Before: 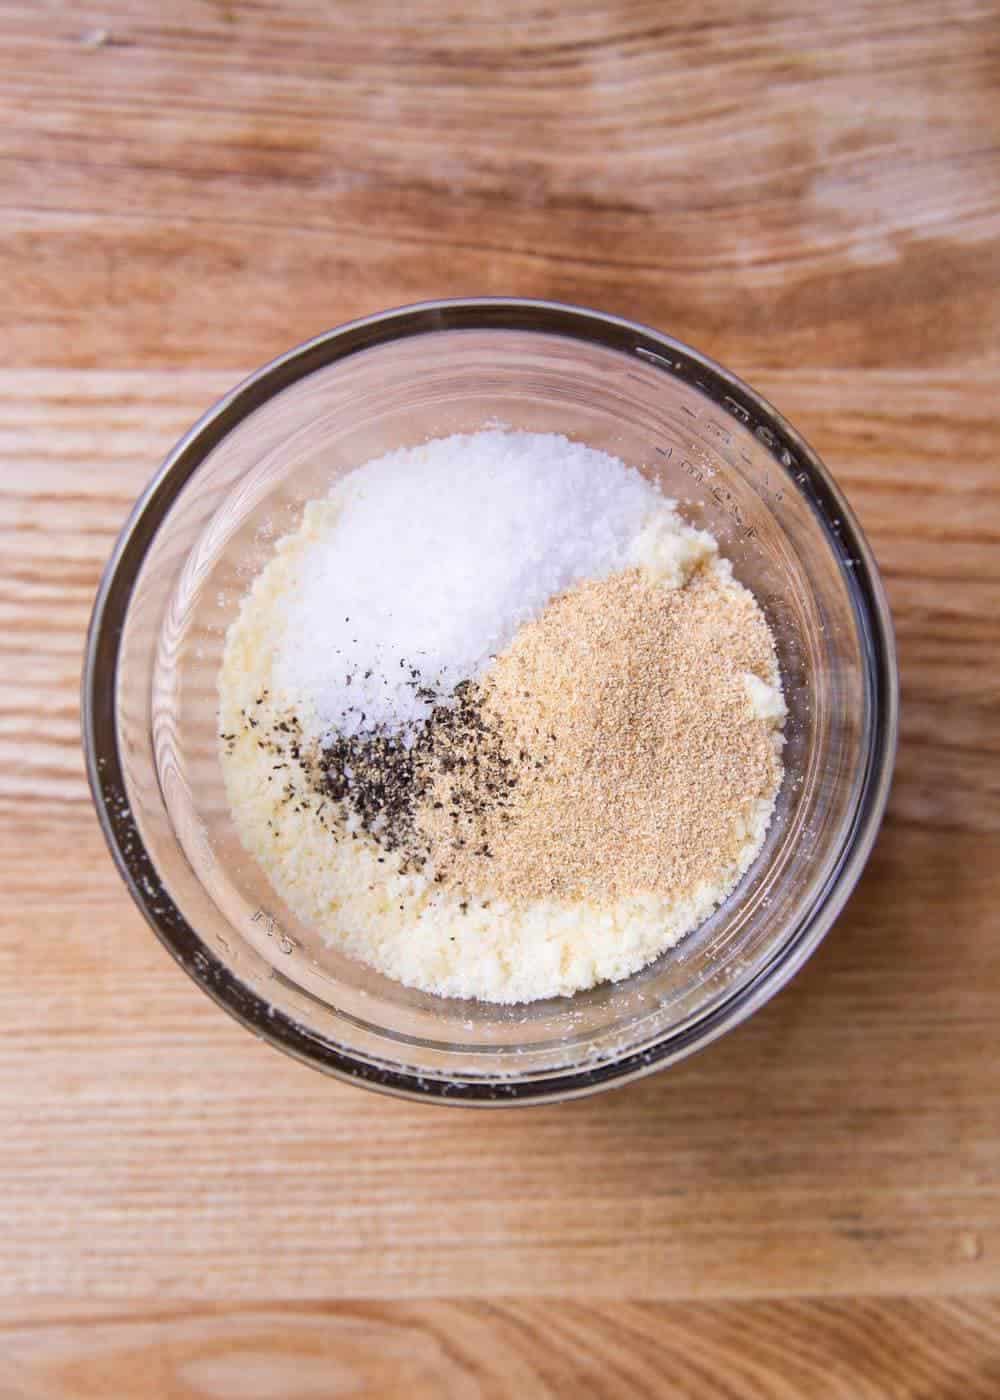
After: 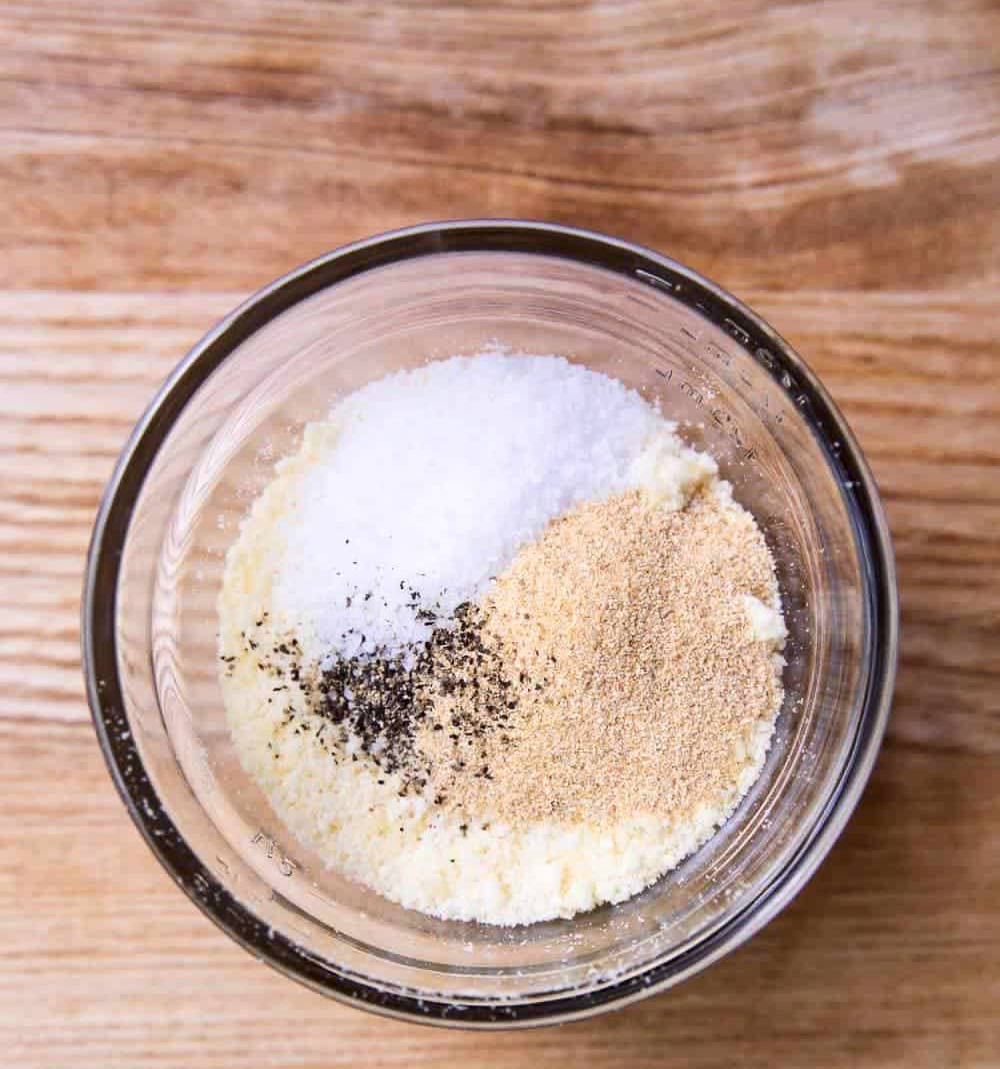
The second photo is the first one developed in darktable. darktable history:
crop: top 5.618%, bottom 17.99%
contrast equalizer: y [[0.515 ×6], [0.507 ×6], [0.425 ×6], [0 ×6], [0 ×6]]
contrast brightness saturation: contrast 0.138
